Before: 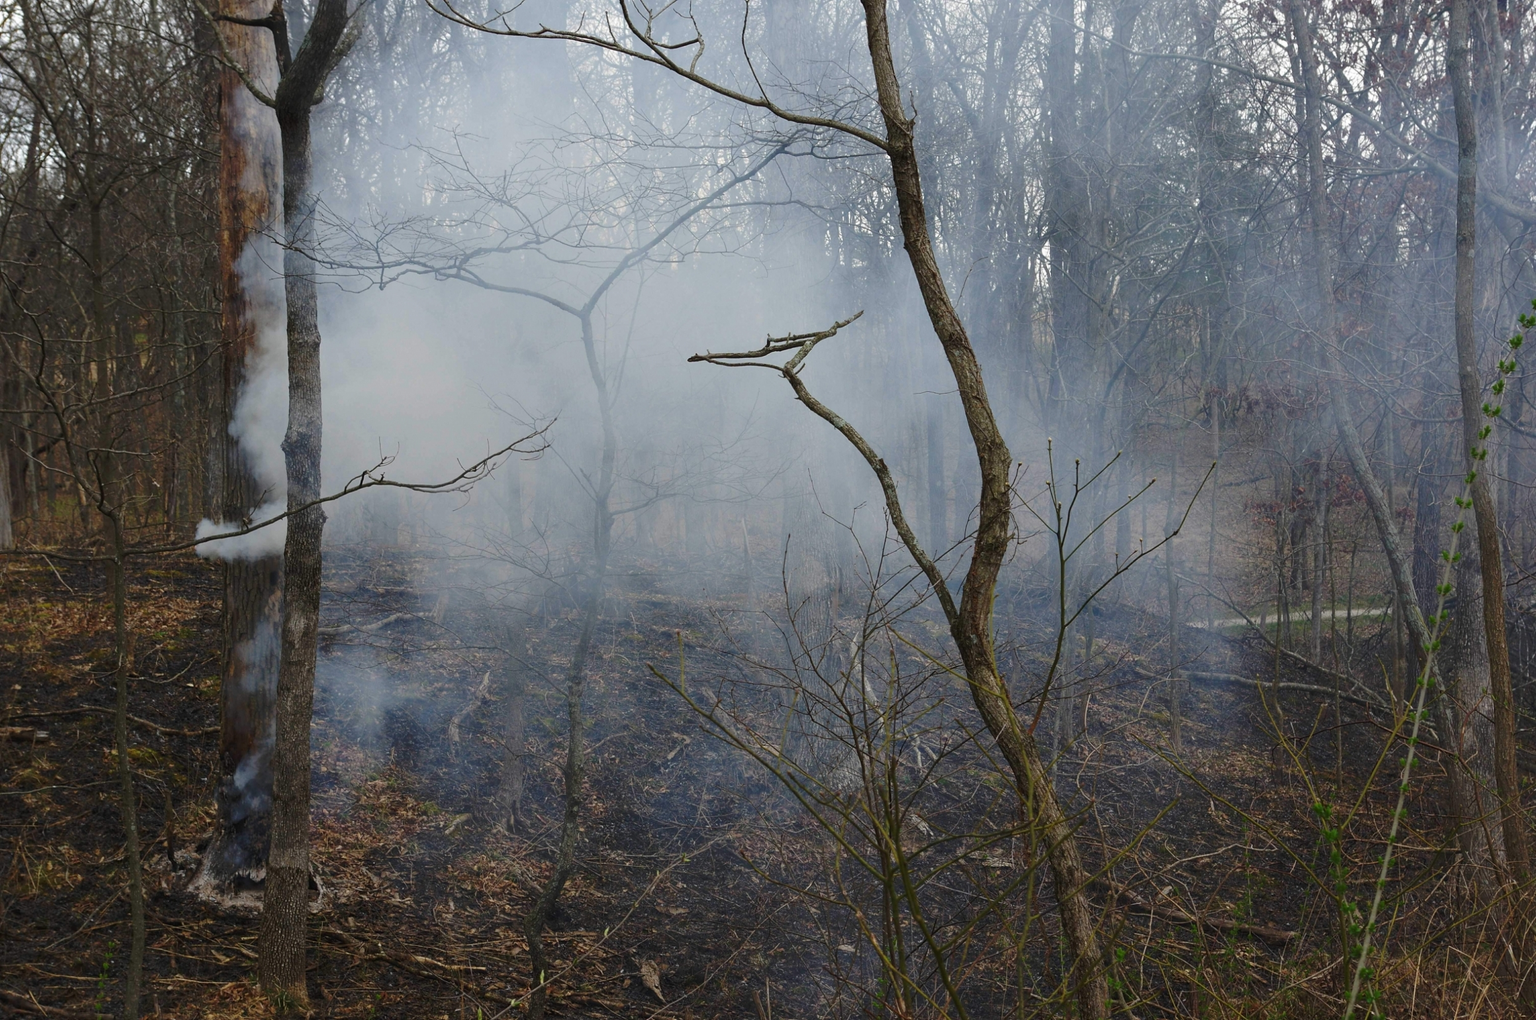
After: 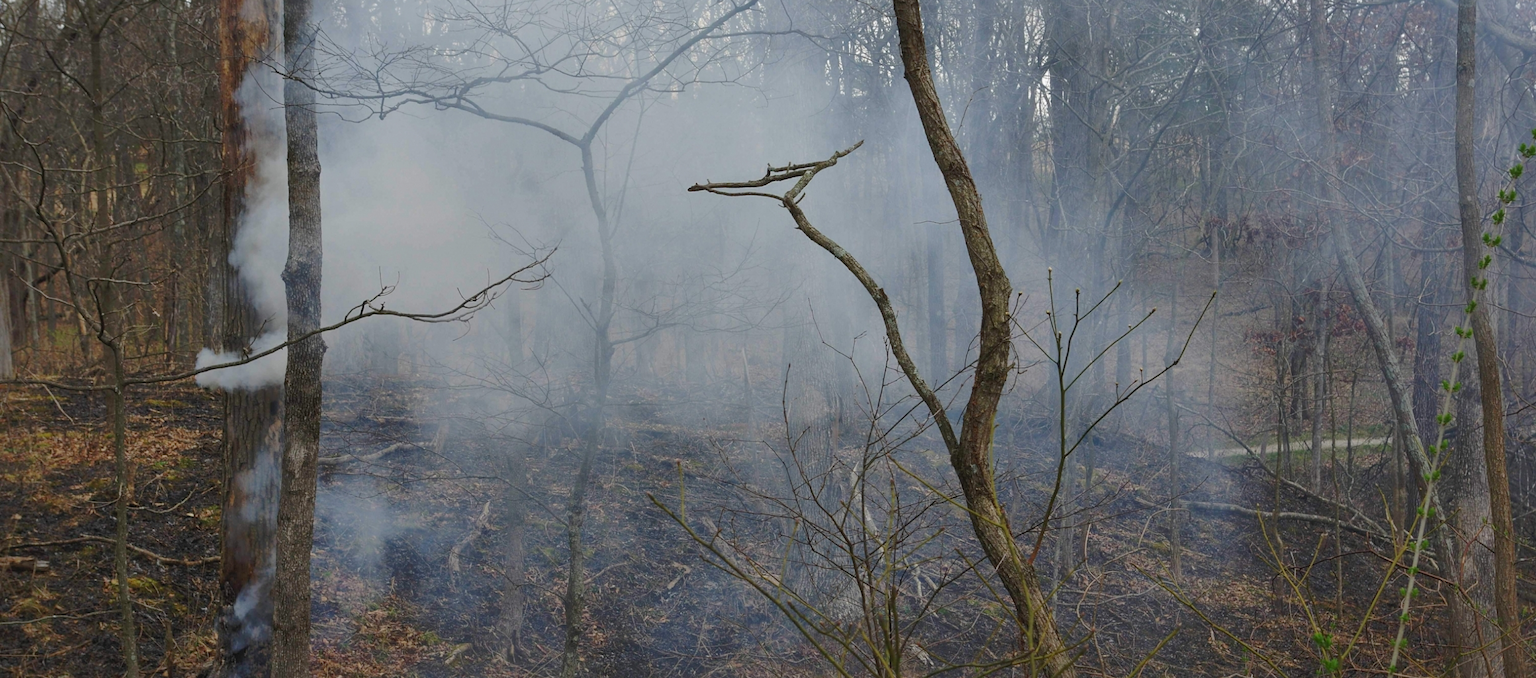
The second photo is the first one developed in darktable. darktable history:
crop: top 16.727%, bottom 16.727%
shadows and highlights: on, module defaults
